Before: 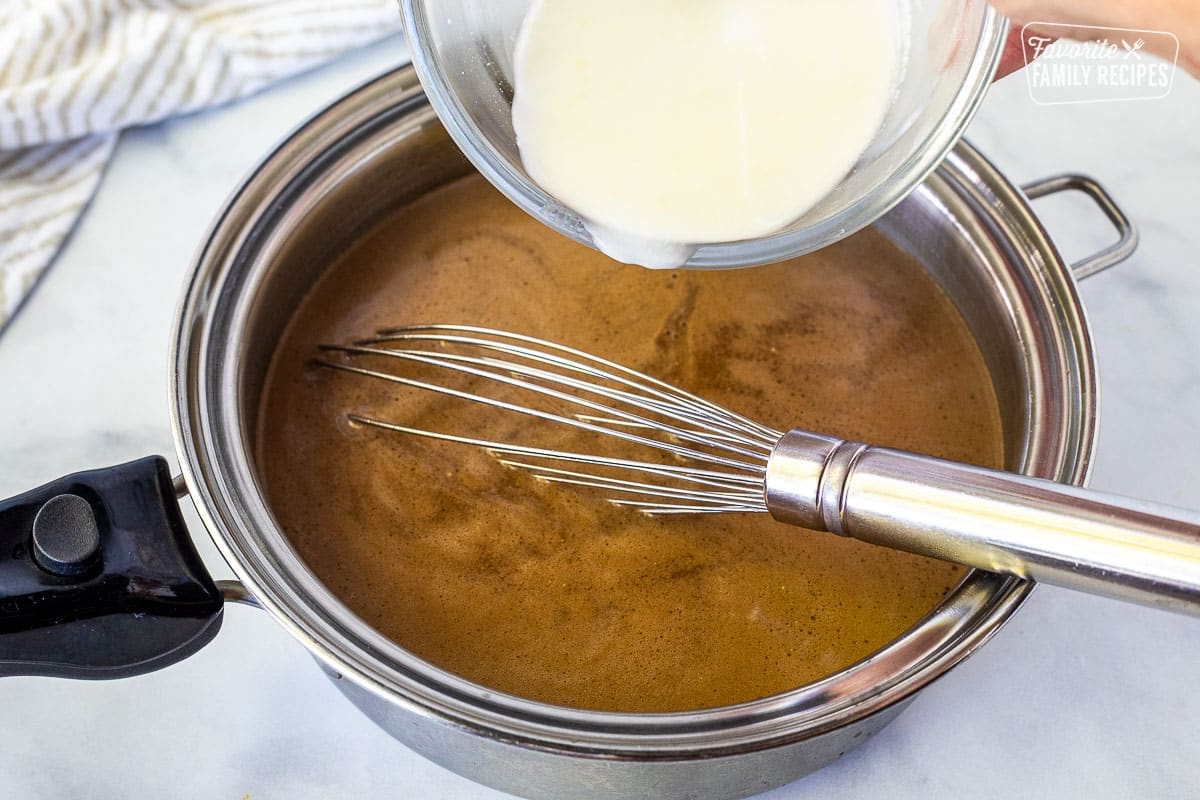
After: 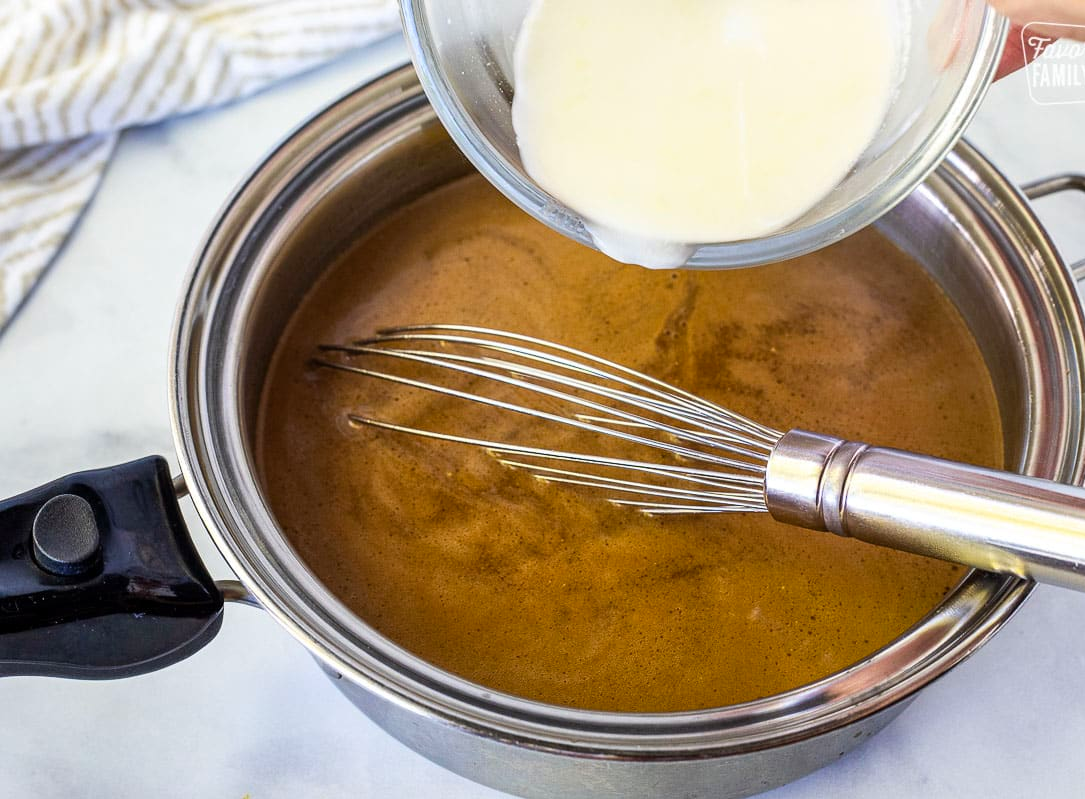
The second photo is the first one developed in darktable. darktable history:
color balance rgb: perceptual saturation grading › global saturation -0.034%, global vibrance 30.243%
crop: right 9.513%, bottom 0.021%
